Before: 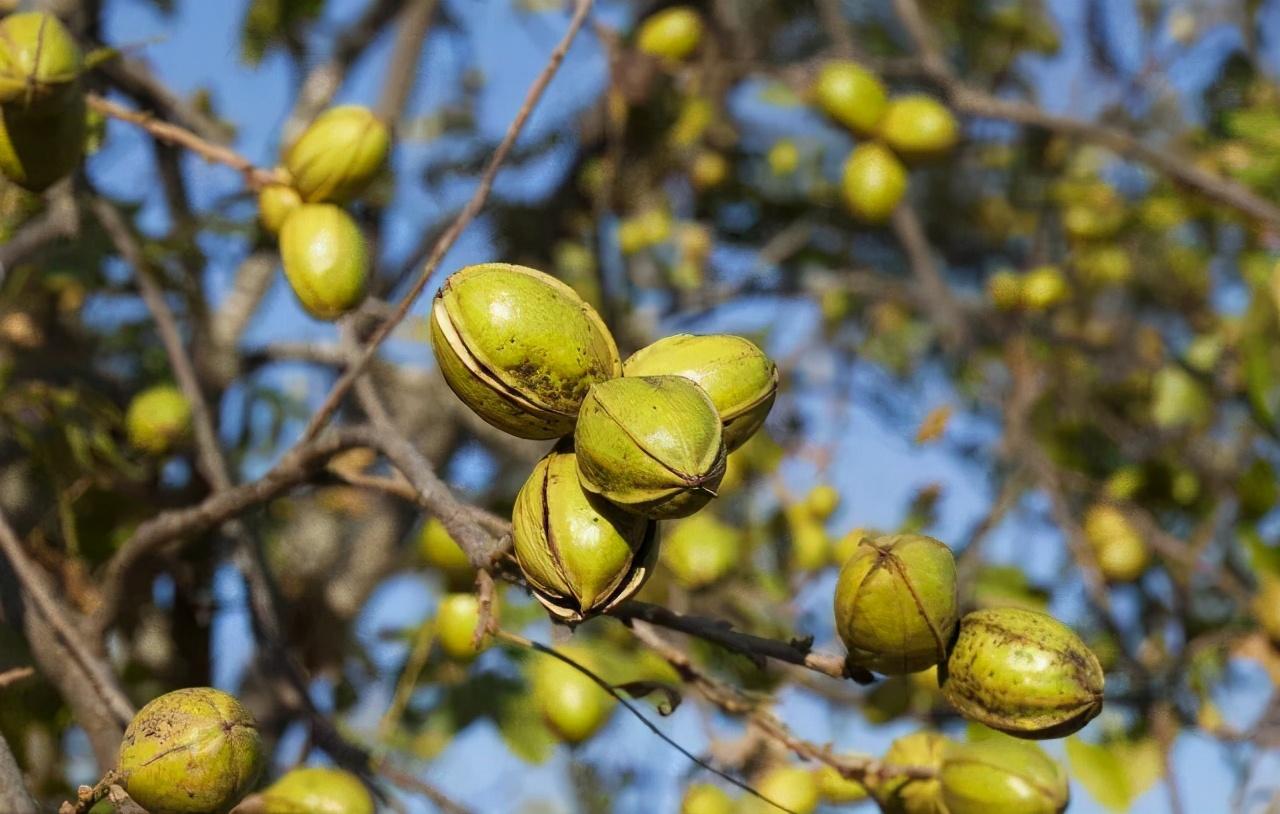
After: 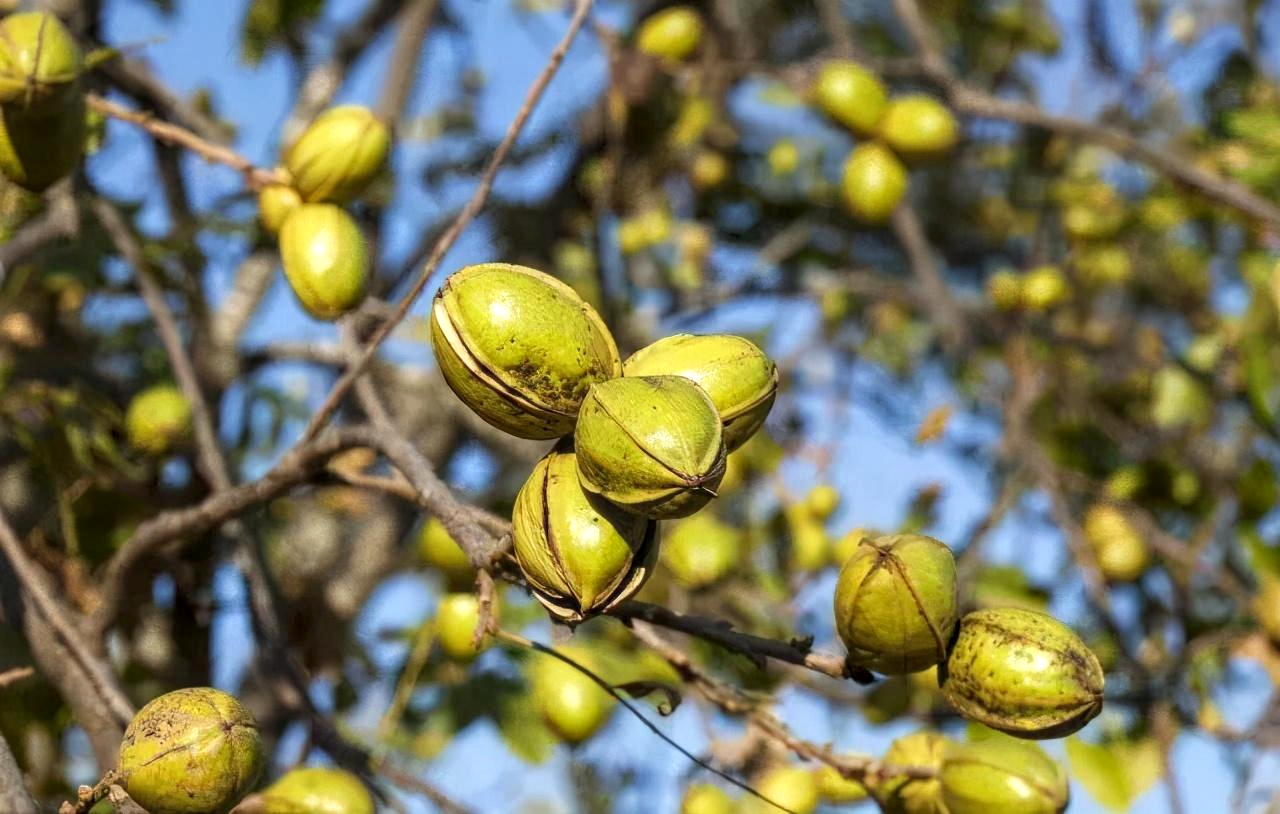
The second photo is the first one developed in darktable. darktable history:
local contrast: on, module defaults
exposure: exposure 0.297 EV, compensate highlight preservation false
